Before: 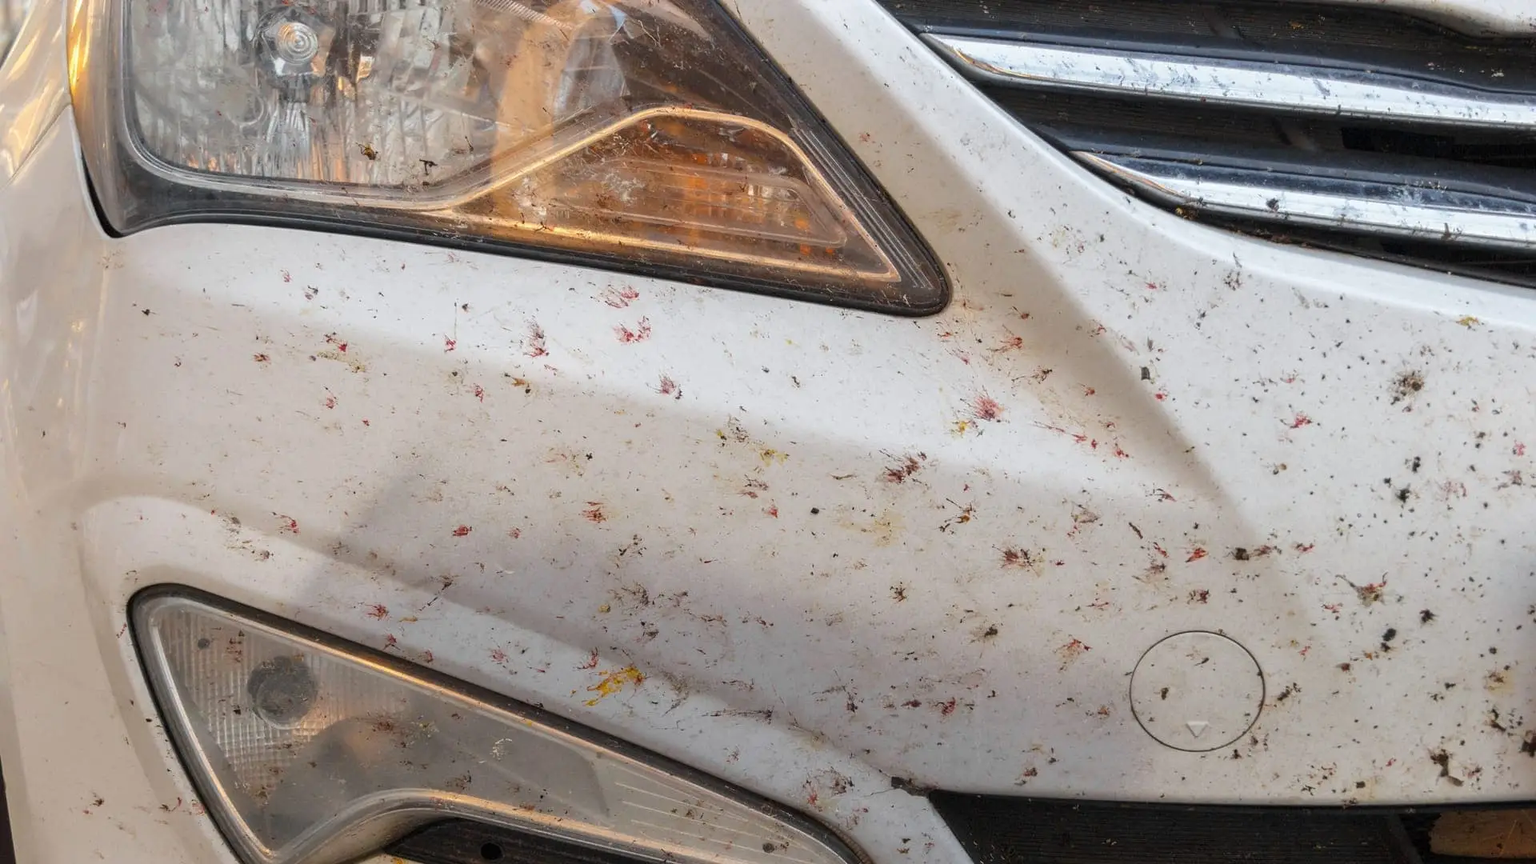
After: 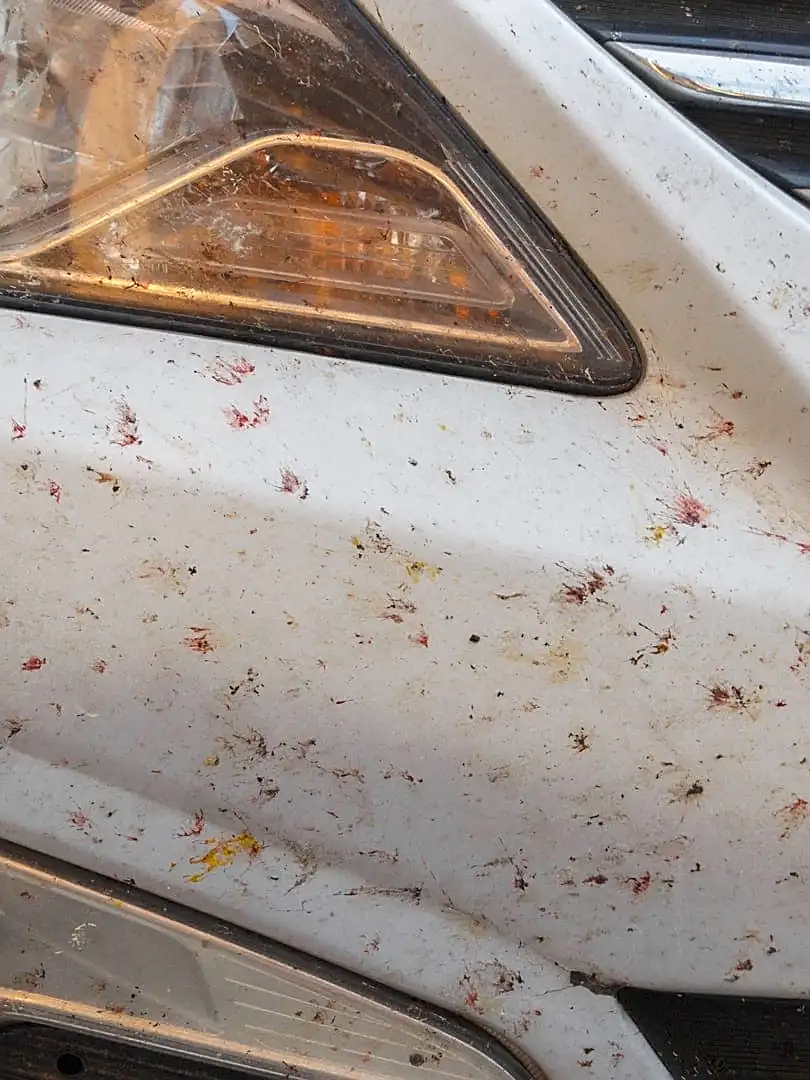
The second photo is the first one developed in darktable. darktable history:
crop: left 28.345%, right 29.444%
color correction: highlights b* 0.011, saturation 1.07
sharpen: on, module defaults
